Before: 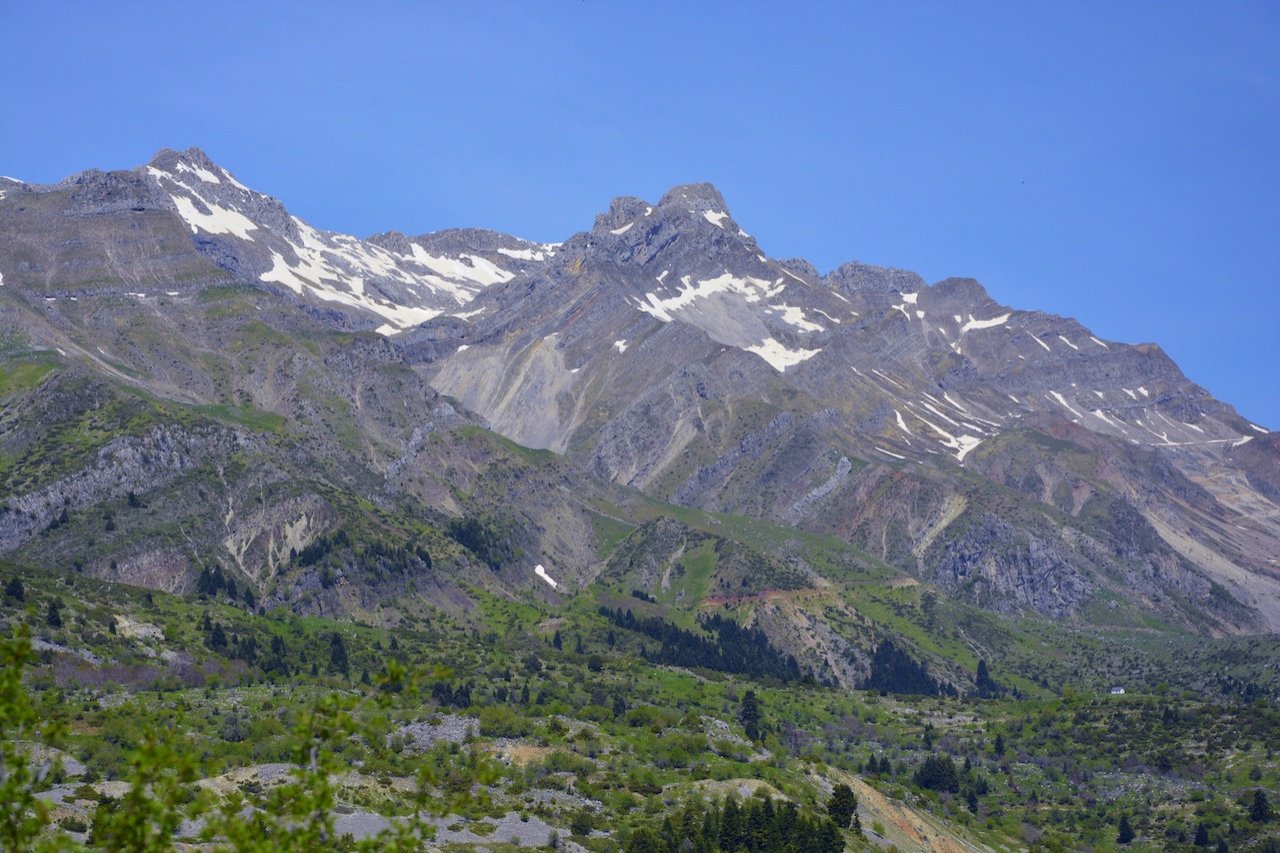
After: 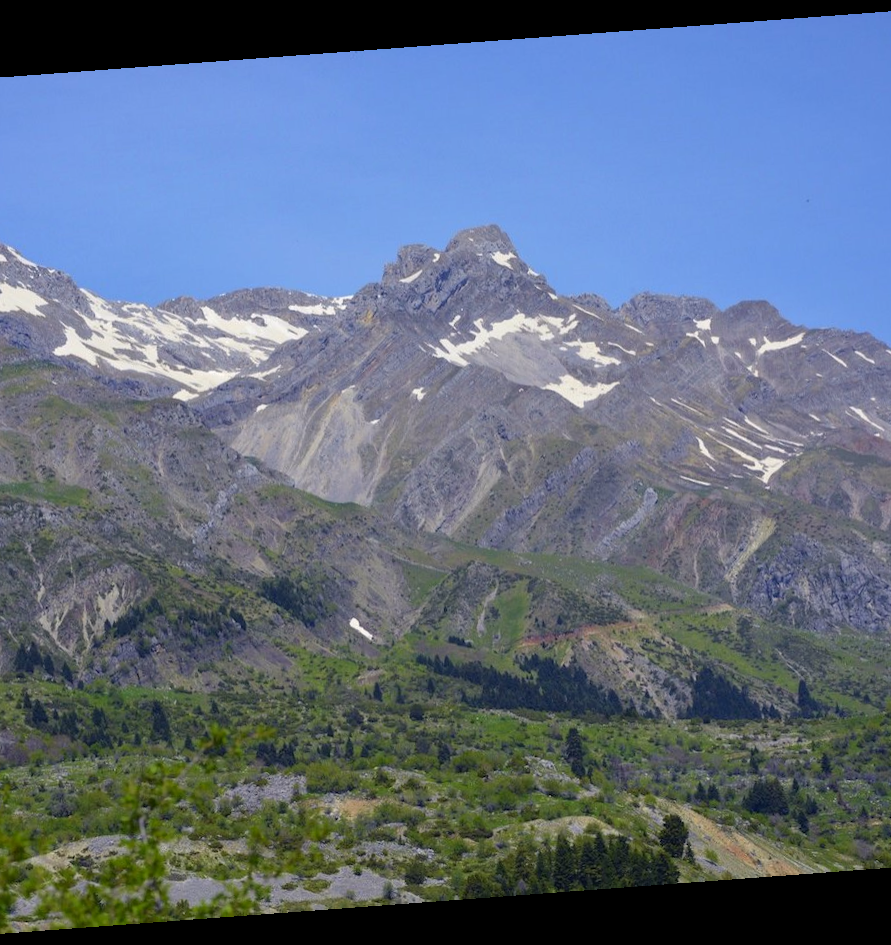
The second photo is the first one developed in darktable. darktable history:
color correction: highlights b* 3
rotate and perspective: rotation -4.25°, automatic cropping off
crop: left 16.899%, right 16.556%
